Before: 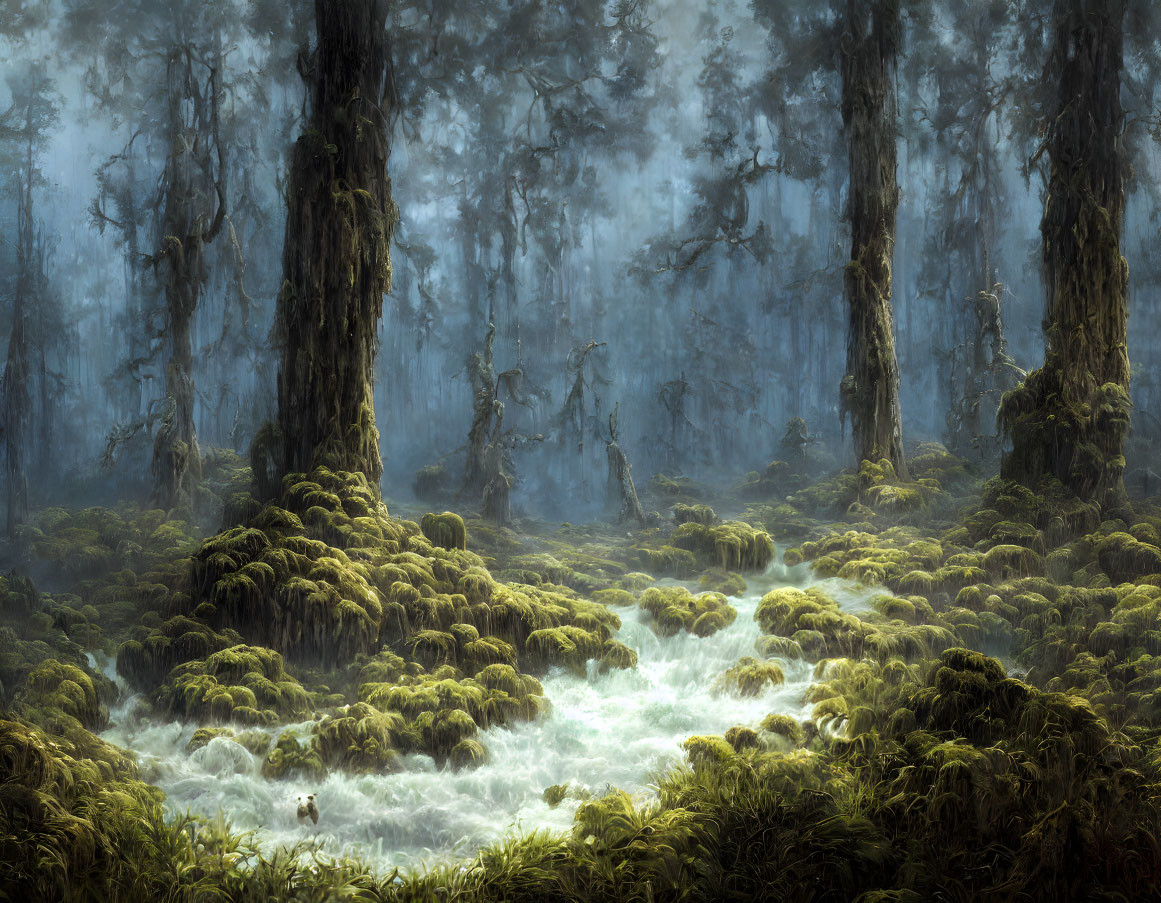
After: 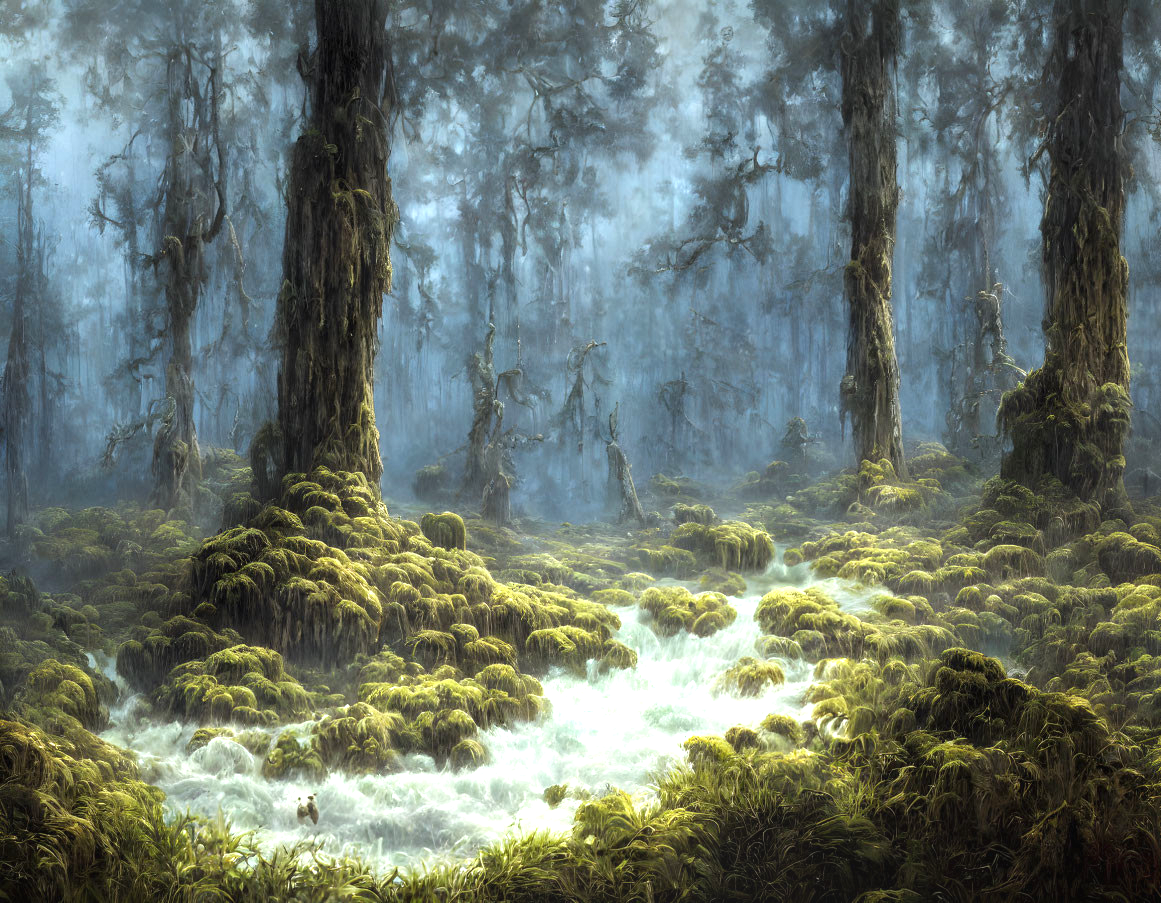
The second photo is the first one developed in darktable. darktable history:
local contrast: detail 109%
exposure: black level correction 0, exposure 0.69 EV, compensate highlight preservation false
